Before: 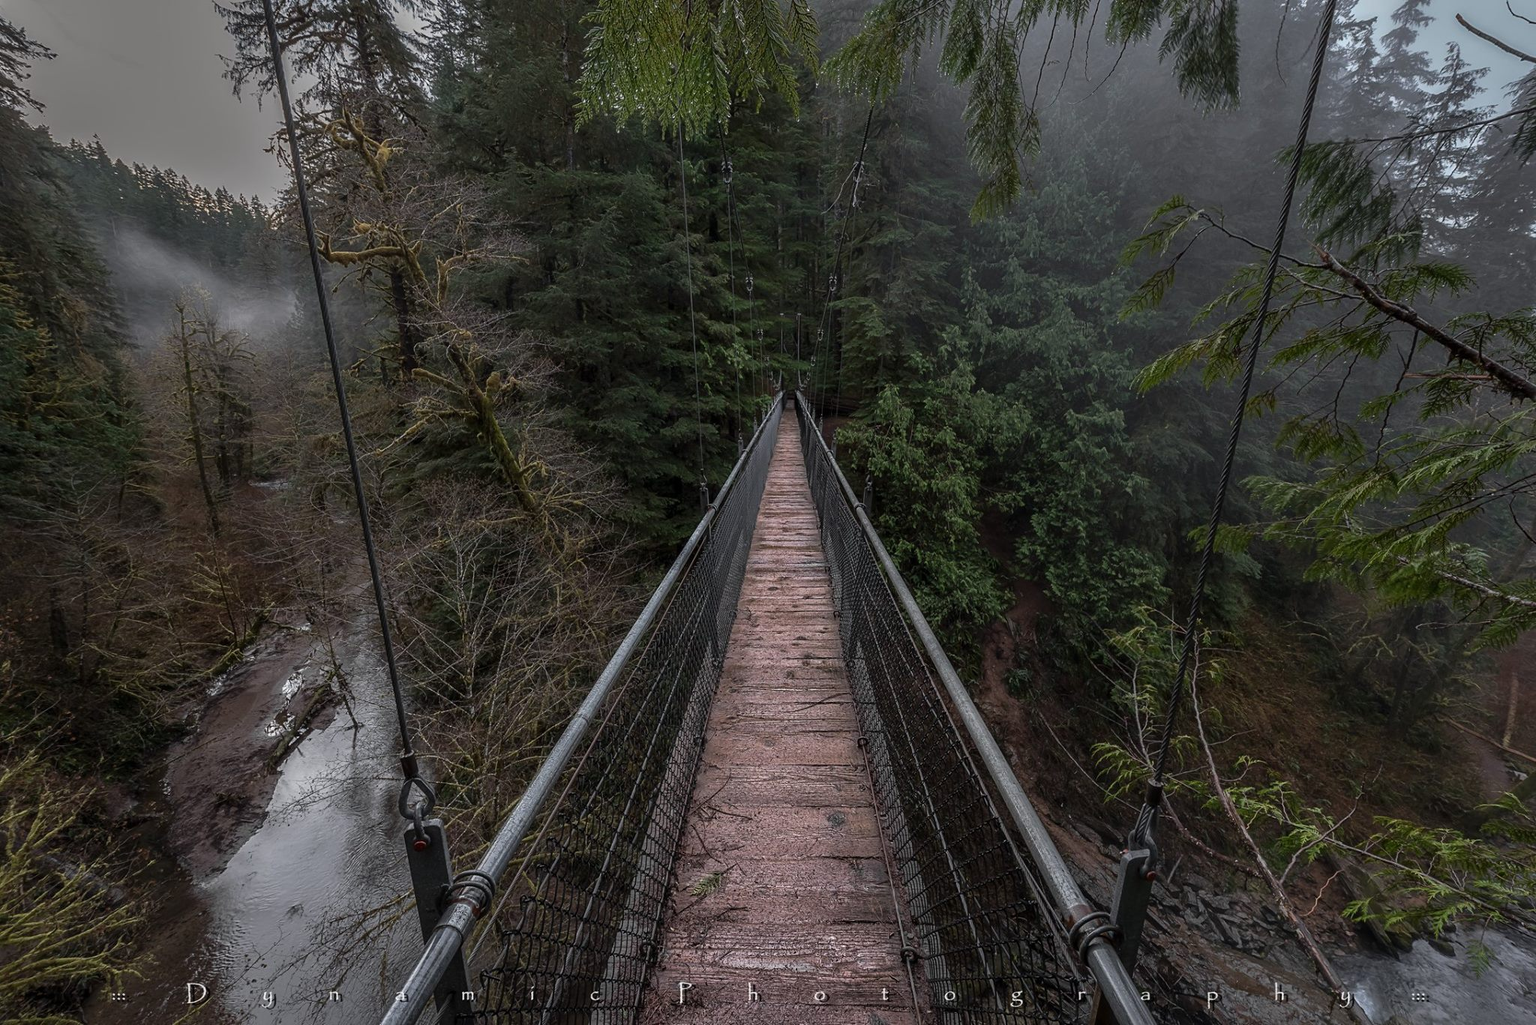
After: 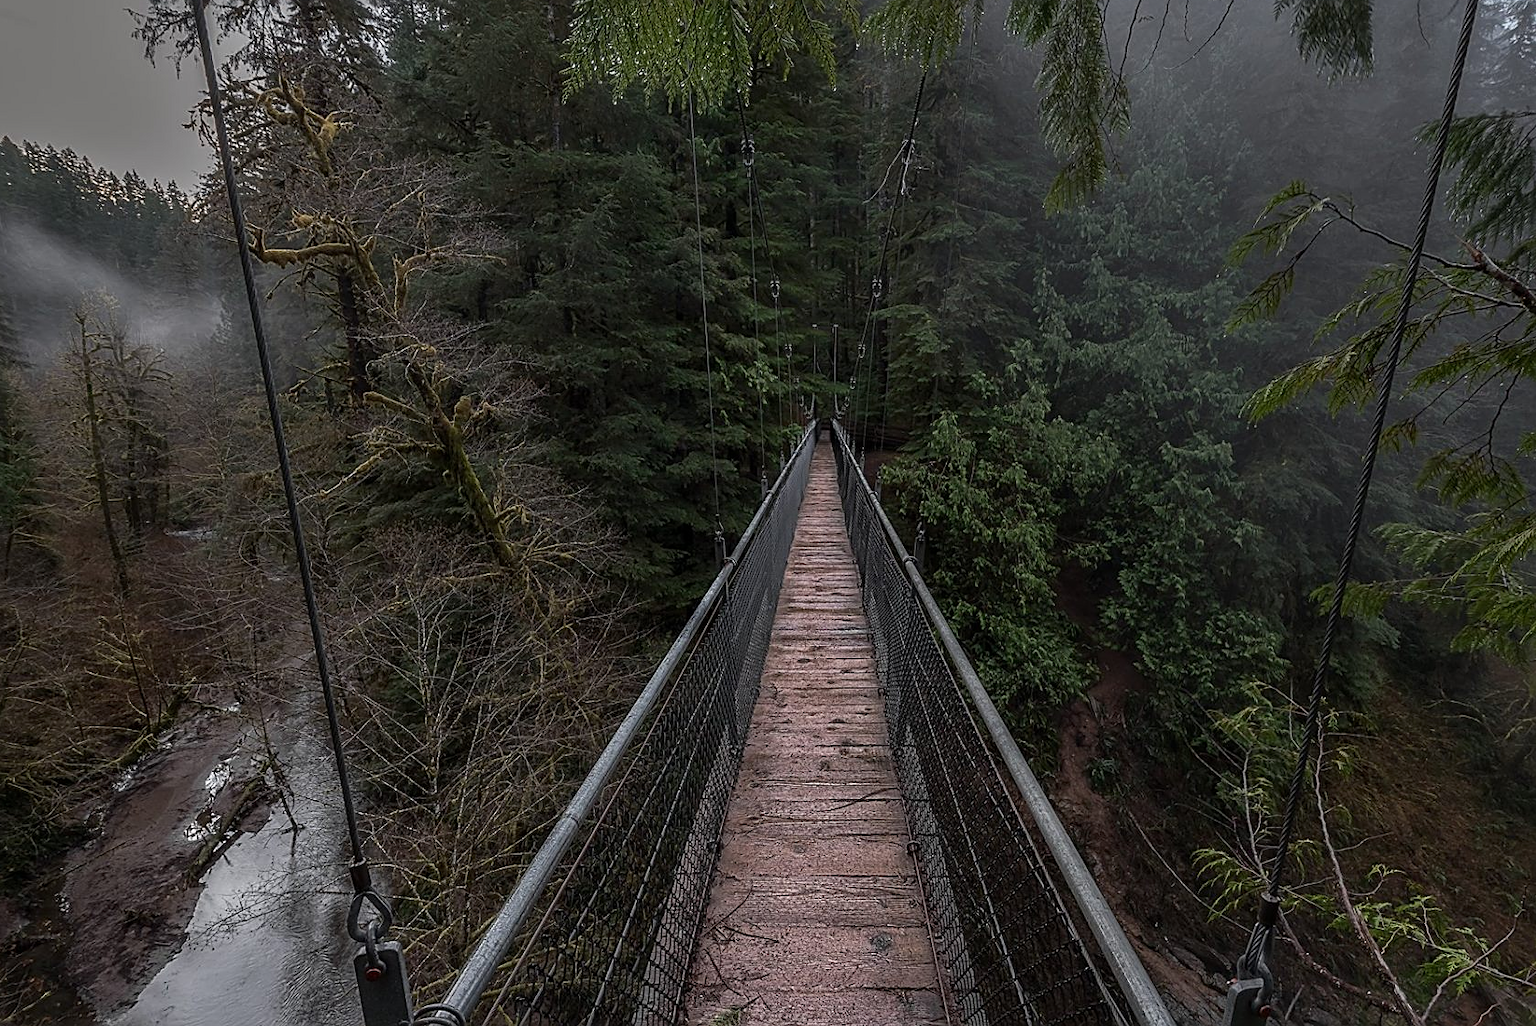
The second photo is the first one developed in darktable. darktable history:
sharpen: on, module defaults
exposure: exposure -0.113 EV, compensate exposure bias true, compensate highlight preservation false
crop and rotate: left 7.425%, top 4.611%, right 10.563%, bottom 13.267%
contrast brightness saturation: contrast 0.053
